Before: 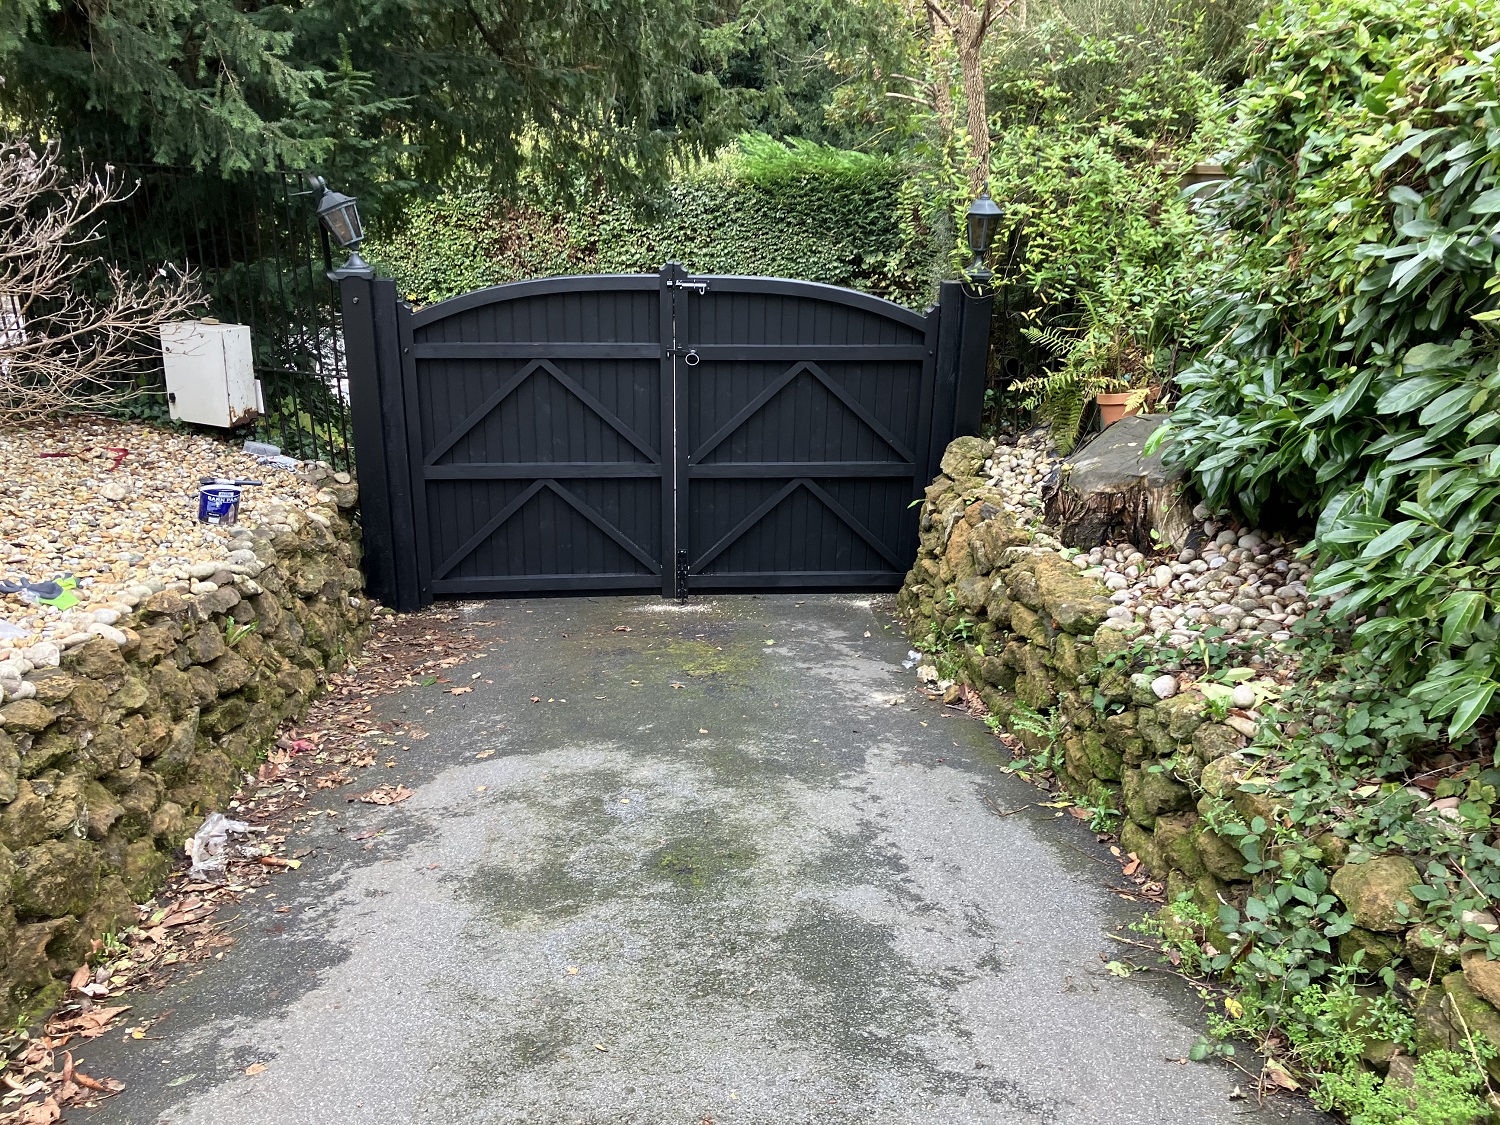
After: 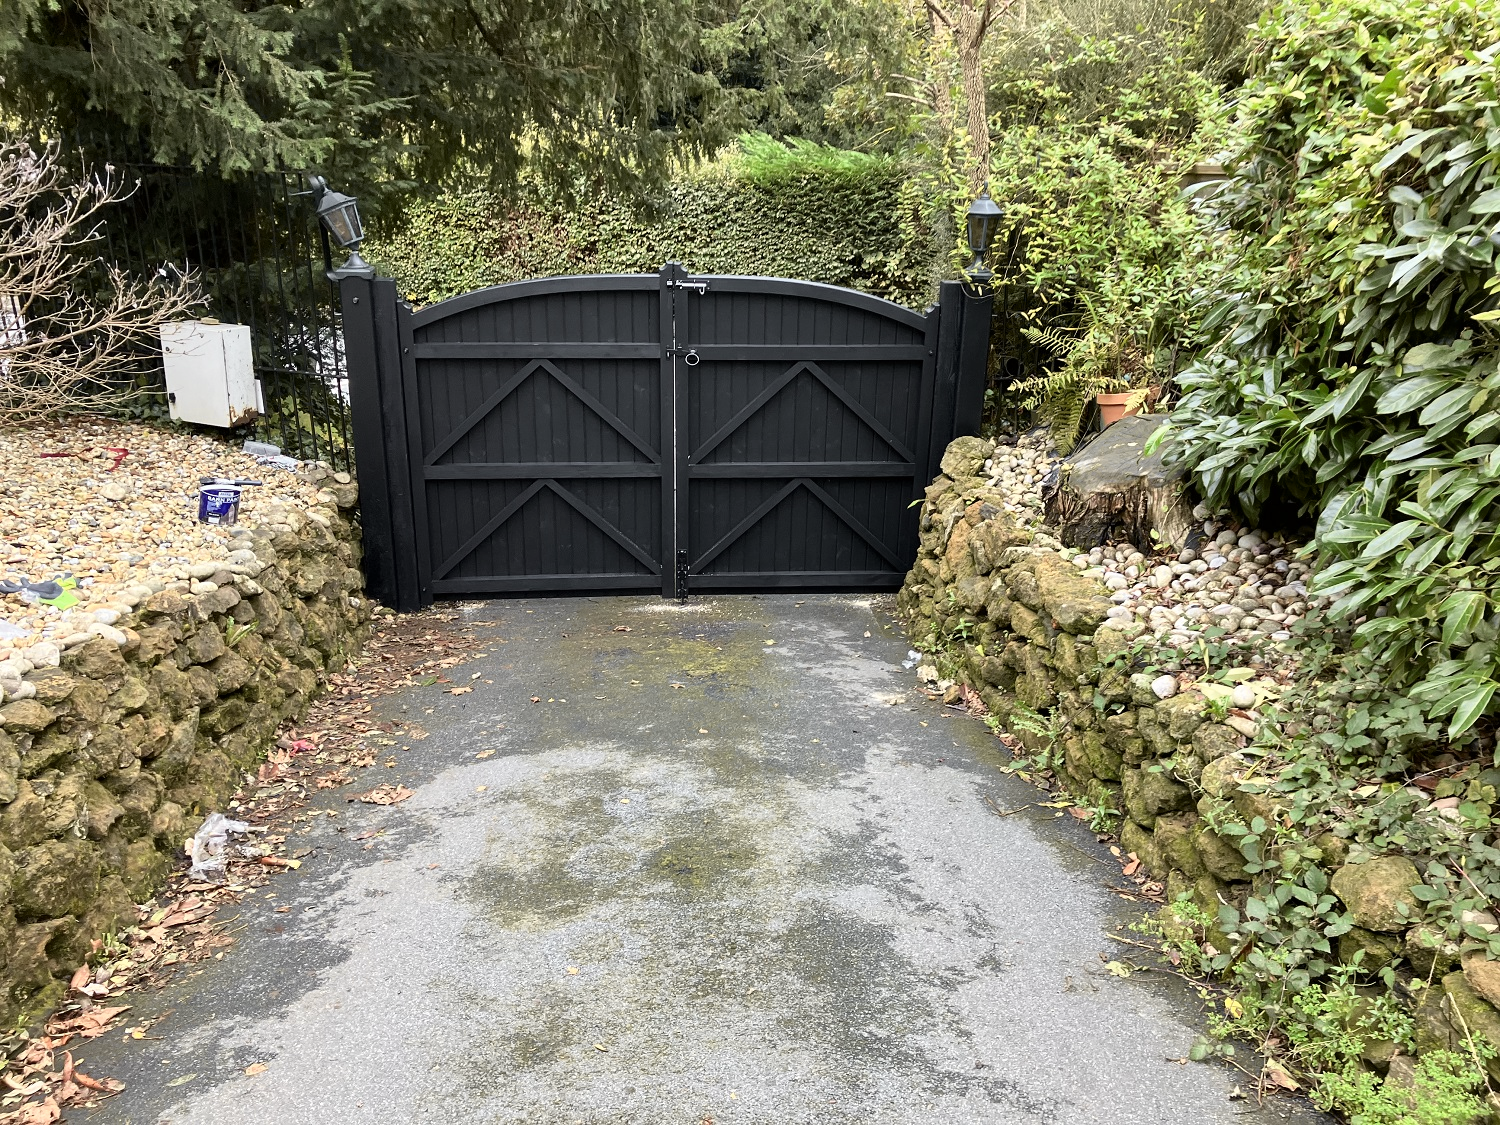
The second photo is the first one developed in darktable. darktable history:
tone curve: curves: ch0 [(0, 0) (0.765, 0.816) (1, 1)]; ch1 [(0, 0) (0.425, 0.464) (0.5, 0.5) (0.531, 0.522) (0.588, 0.575) (0.994, 0.939)]; ch2 [(0, 0) (0.398, 0.435) (0.455, 0.481) (0.501, 0.504) (0.529, 0.544) (0.584, 0.585) (1, 0.911)], color space Lab, independent channels
